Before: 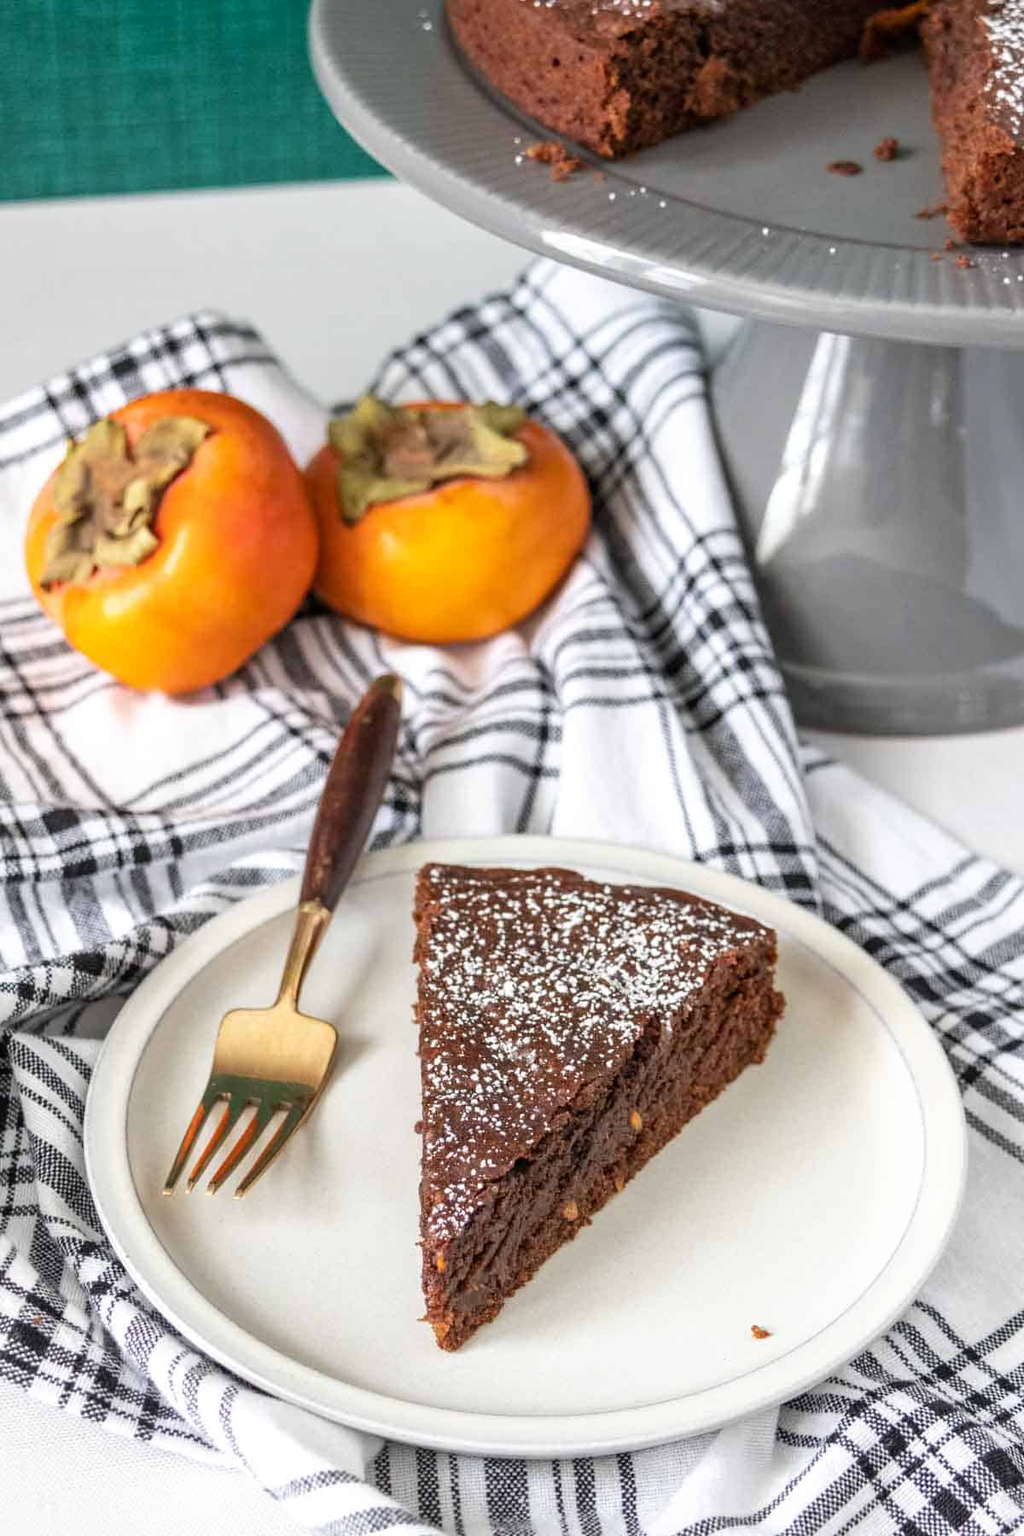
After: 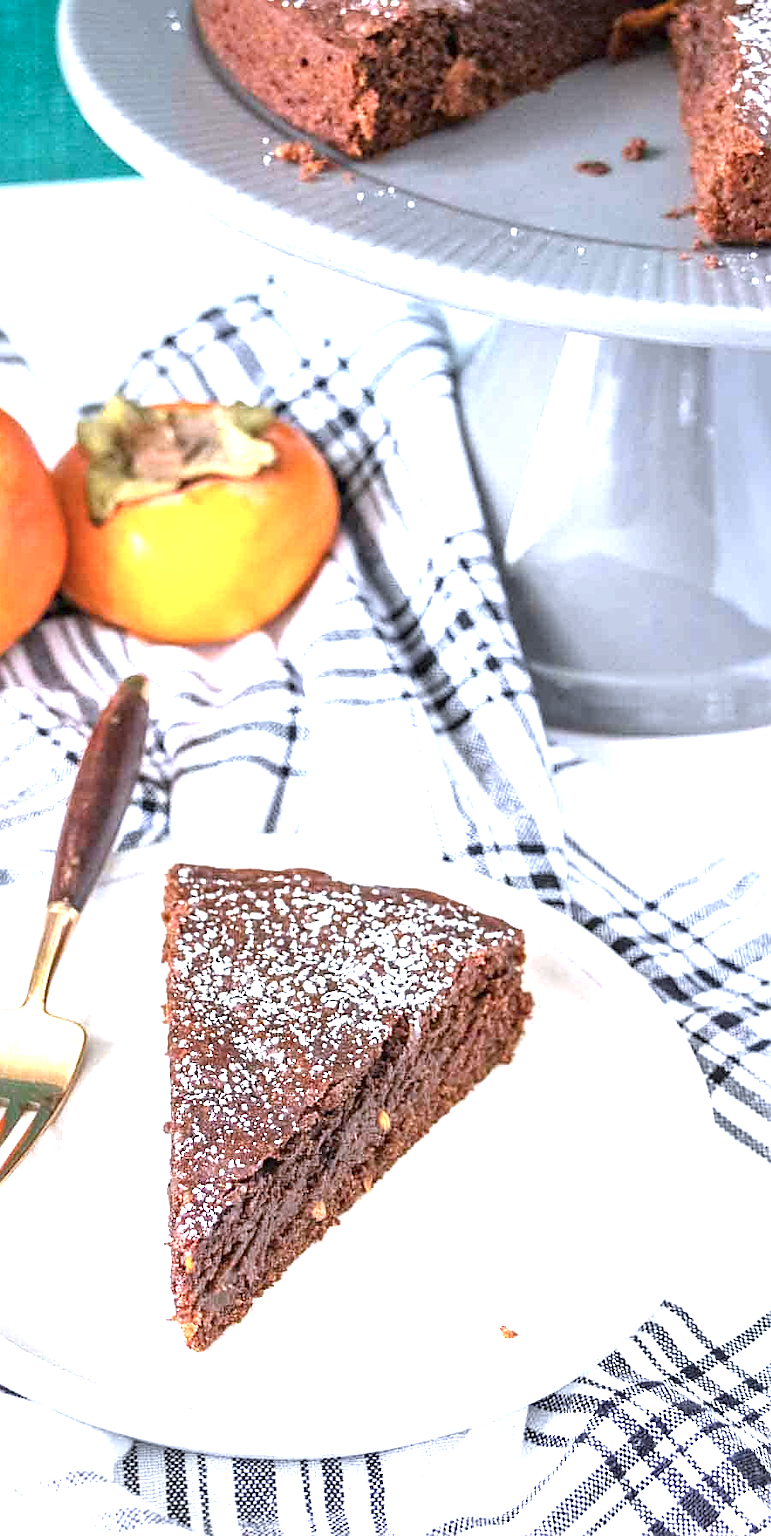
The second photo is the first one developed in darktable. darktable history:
sharpen: on, module defaults
crop and rotate: left 24.6%
contrast brightness saturation: saturation -0.05
exposure: black level correction 0, exposure 1.45 EV, compensate exposure bias true, compensate highlight preservation false
color calibration: illuminant as shot in camera, x 0.37, y 0.382, temperature 4313.32 K
